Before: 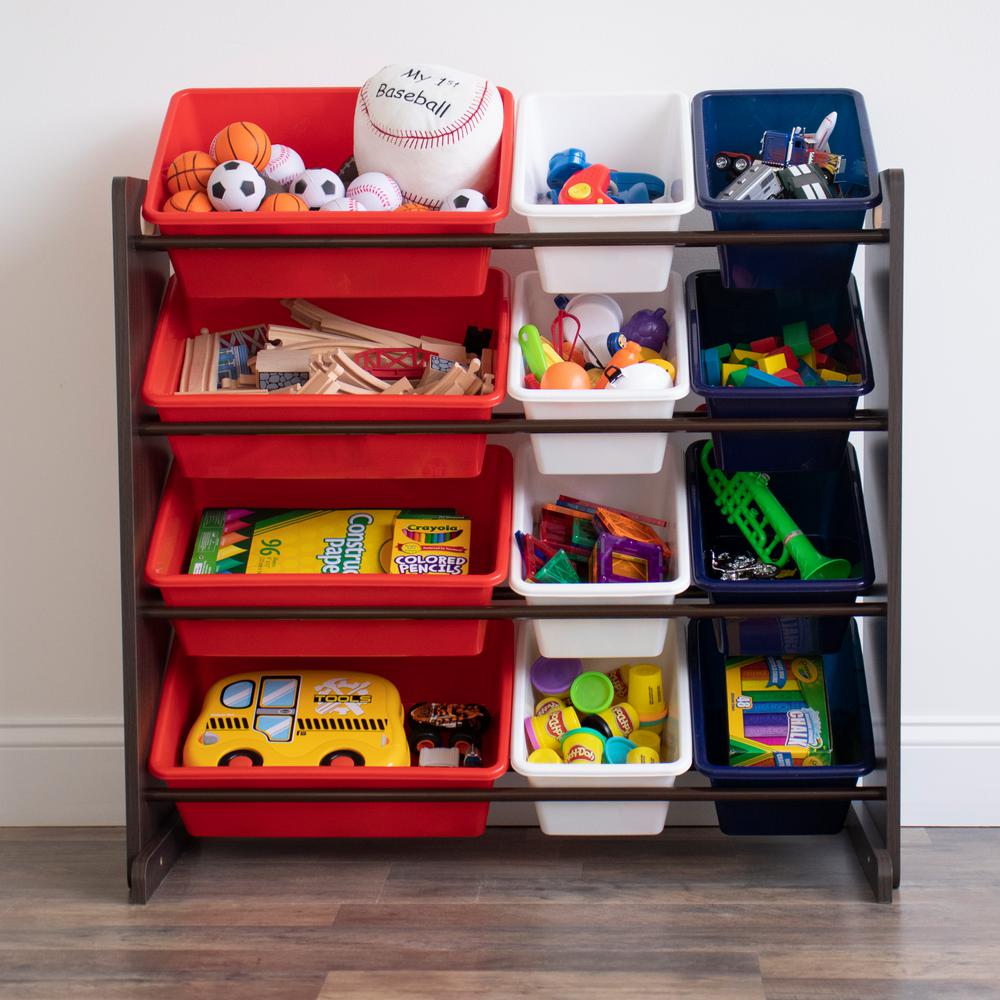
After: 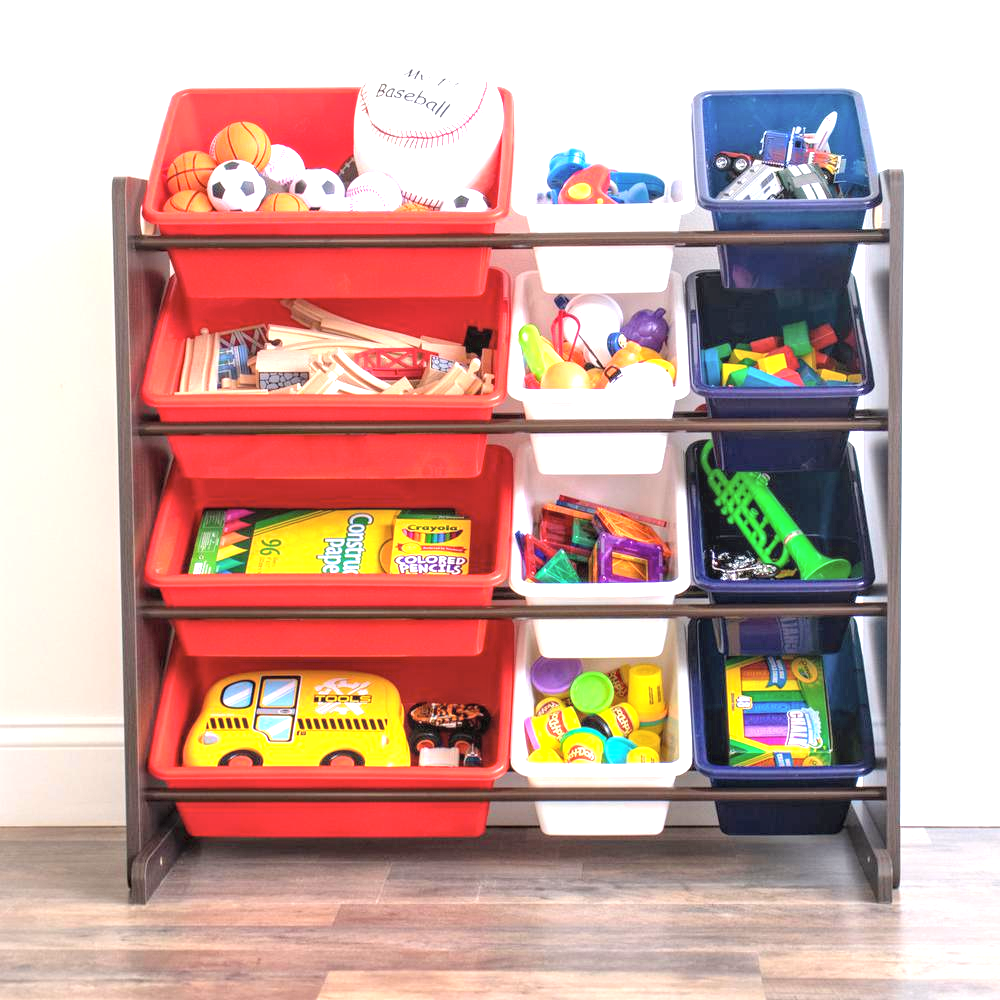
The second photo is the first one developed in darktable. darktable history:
contrast brightness saturation: brightness 0.15
exposure: black level correction 0, exposure 1.379 EV, compensate exposure bias true, compensate highlight preservation false
local contrast: on, module defaults
